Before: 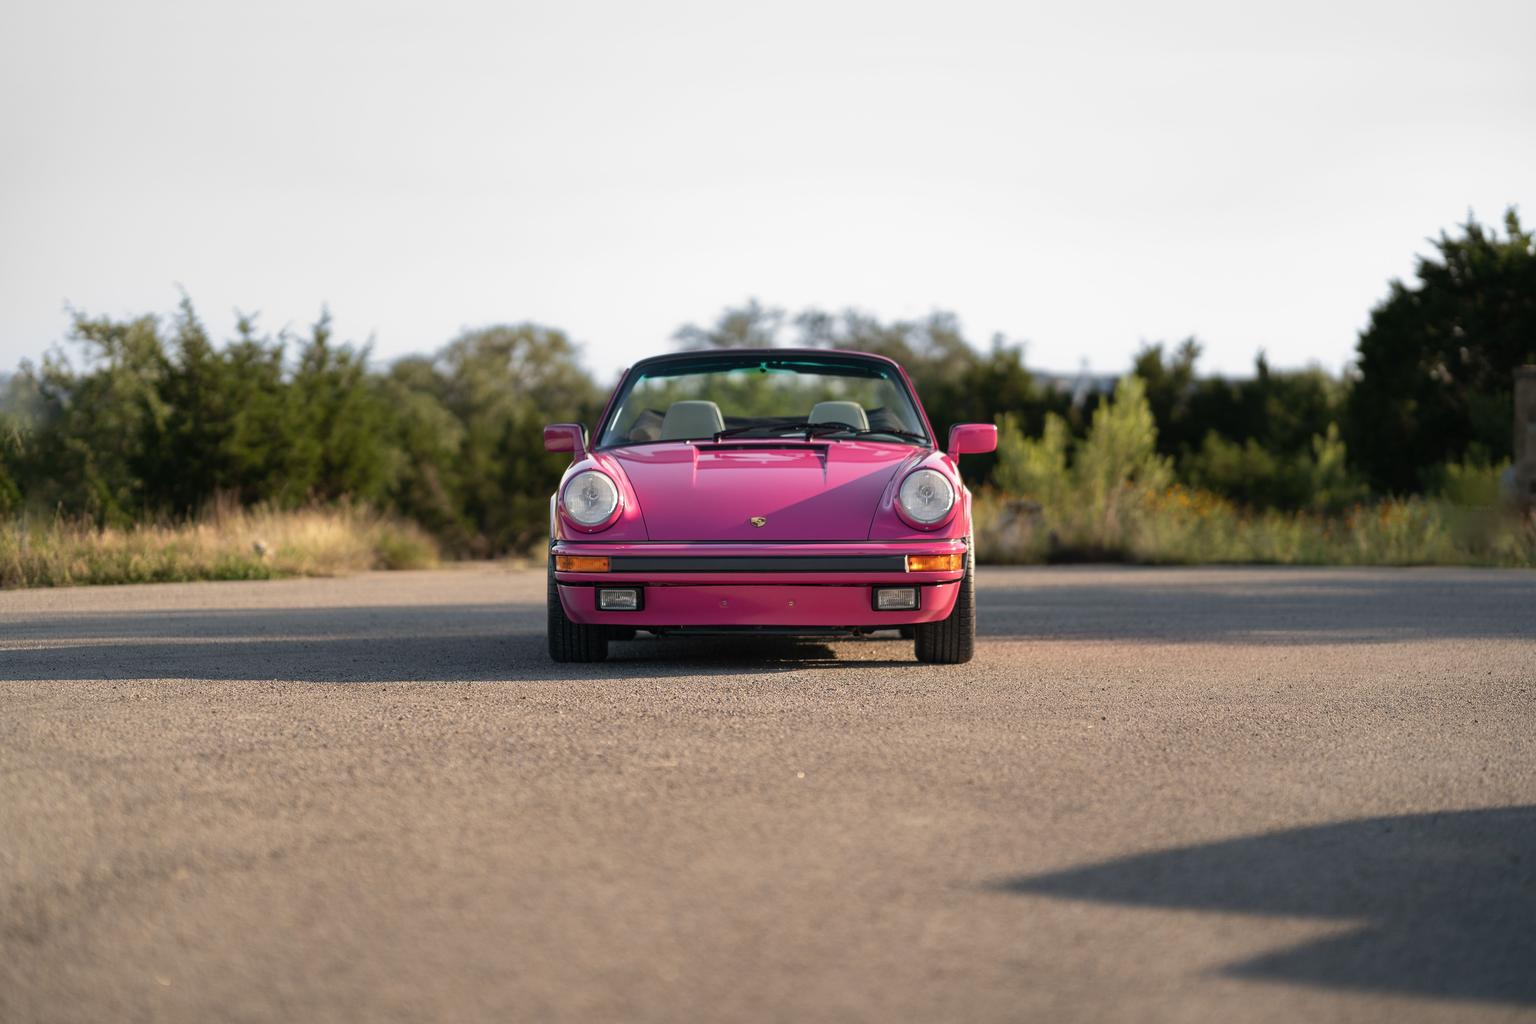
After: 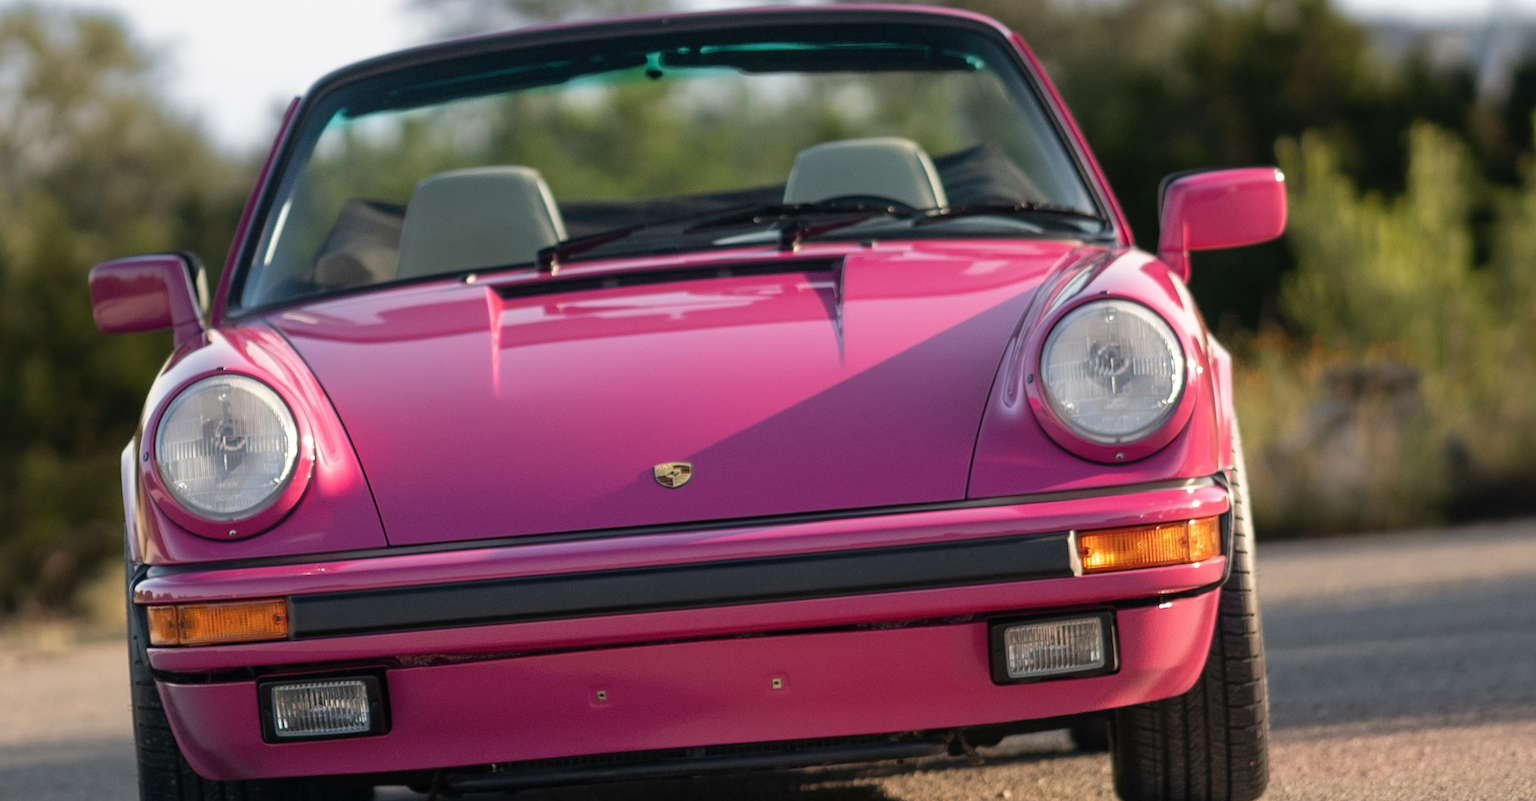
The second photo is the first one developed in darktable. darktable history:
crop: left 31.751%, top 32.172%, right 27.8%, bottom 35.83%
rotate and perspective: rotation -4.57°, crop left 0.054, crop right 0.944, crop top 0.087, crop bottom 0.914
